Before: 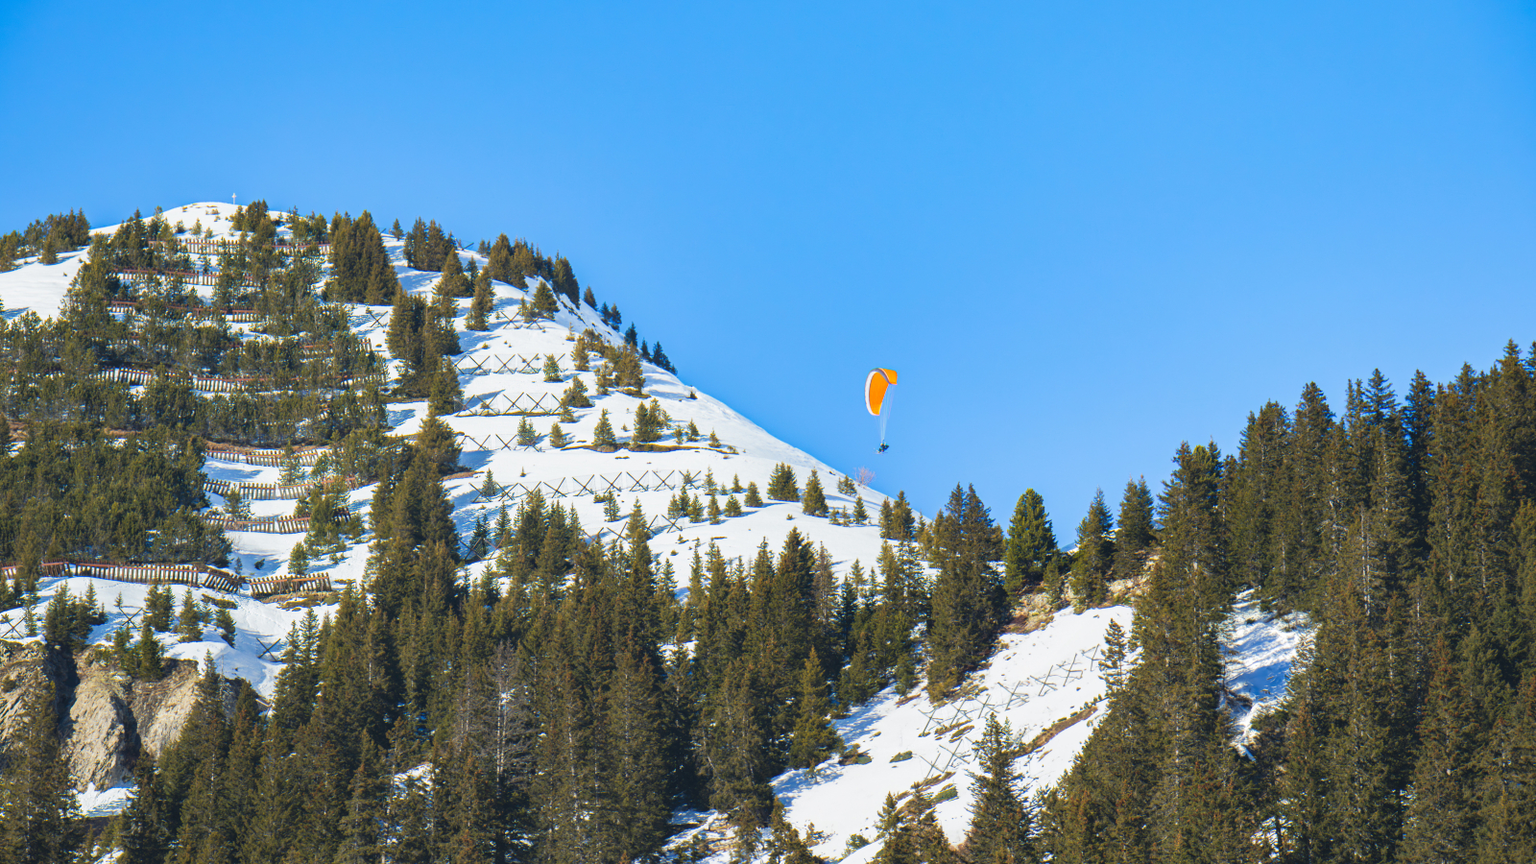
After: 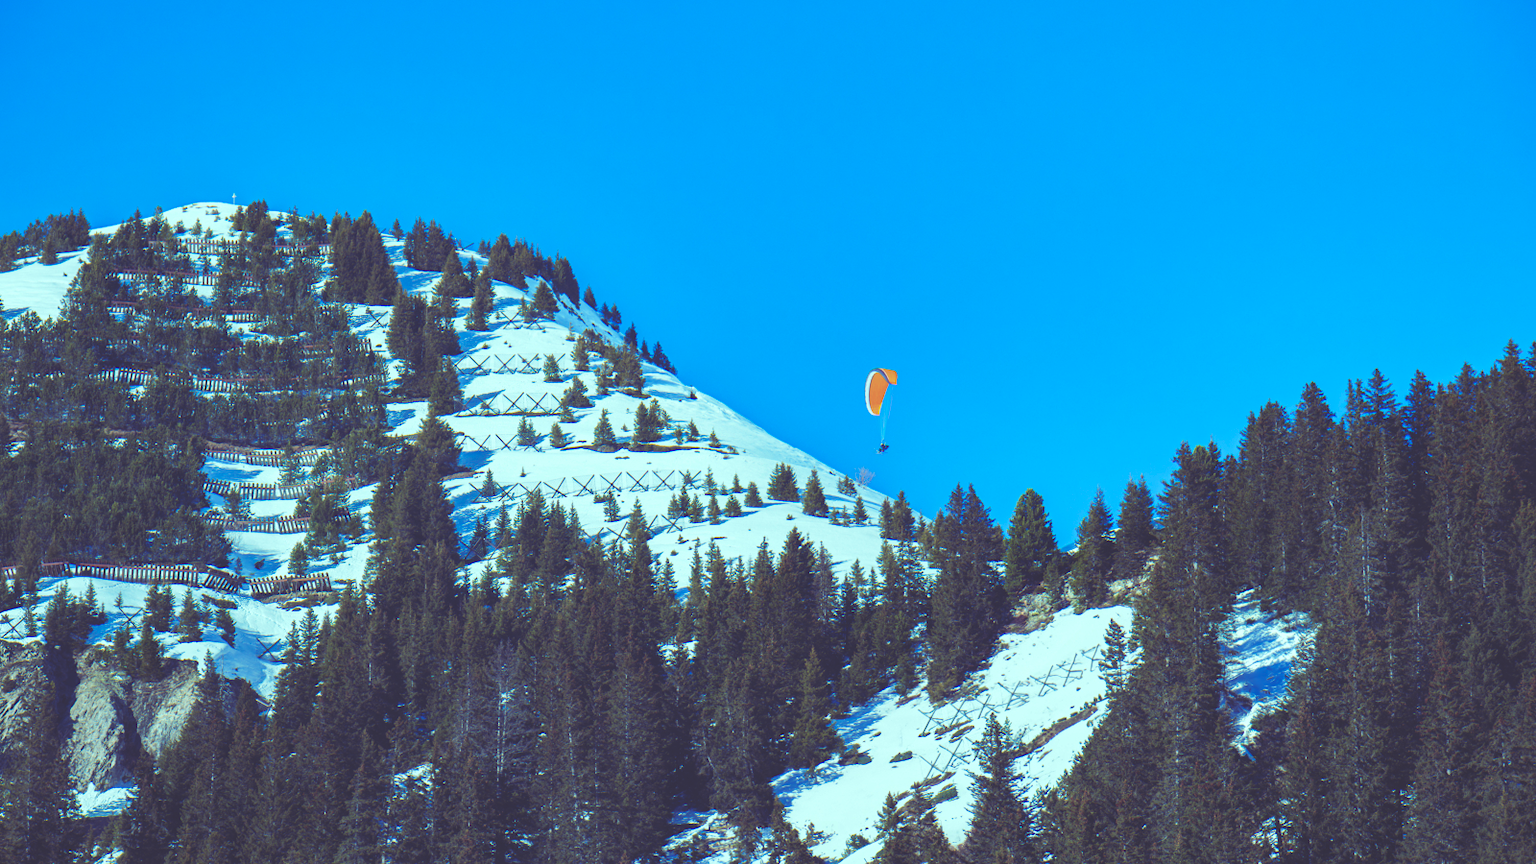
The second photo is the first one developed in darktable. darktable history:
white balance: emerald 1
color correction: highlights a* -4.98, highlights b* -3.76, shadows a* 3.83, shadows b* 4.08
rgb curve: curves: ch0 [(0, 0.186) (0.314, 0.284) (0.576, 0.466) (0.805, 0.691) (0.936, 0.886)]; ch1 [(0, 0.186) (0.314, 0.284) (0.581, 0.534) (0.771, 0.746) (0.936, 0.958)]; ch2 [(0, 0.216) (0.275, 0.39) (1, 1)], mode RGB, independent channels, compensate middle gray true, preserve colors none
